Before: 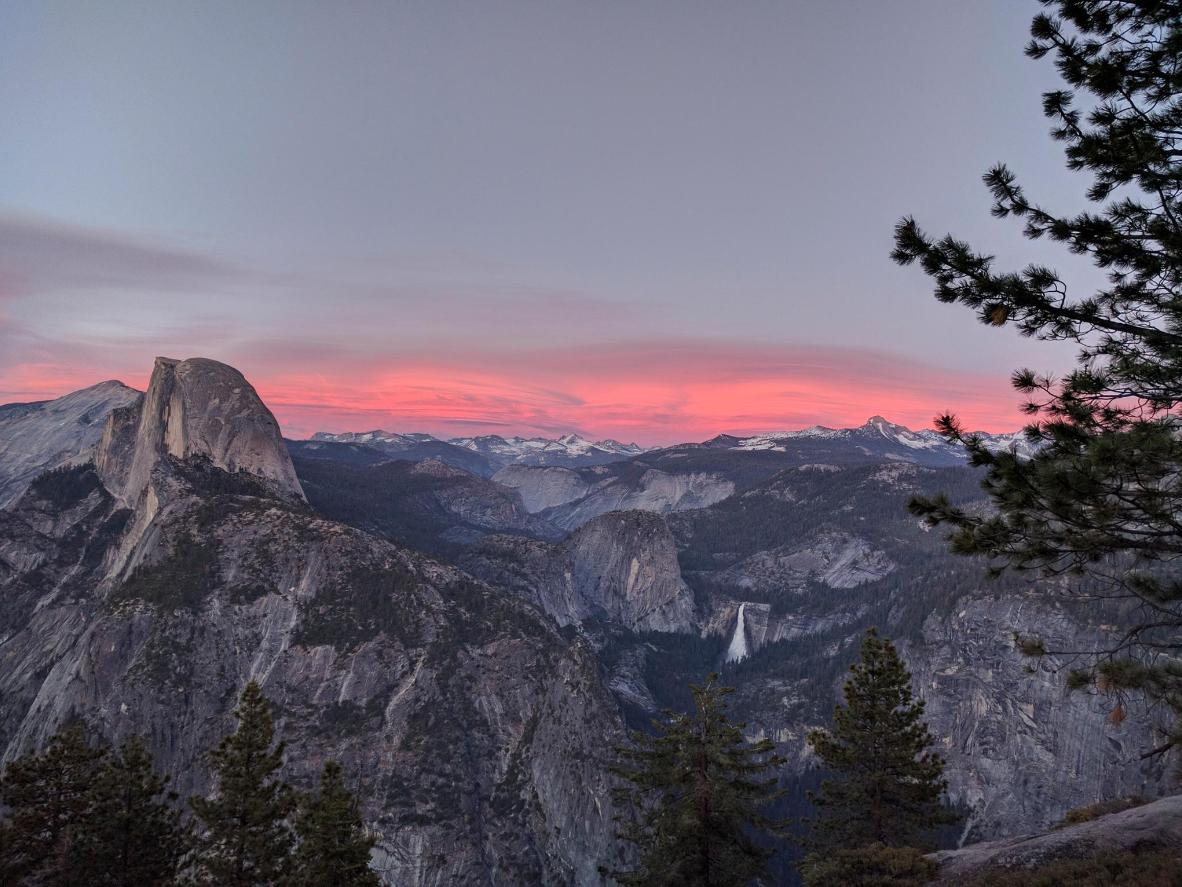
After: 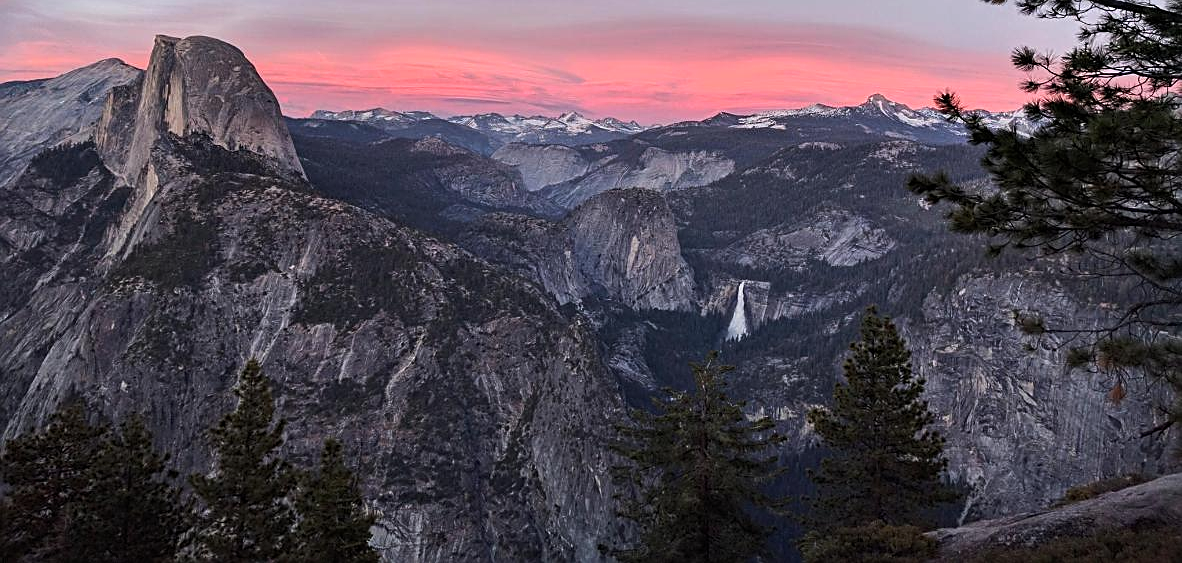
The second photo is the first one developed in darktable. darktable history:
tone equalizer: -8 EV -0.417 EV, -7 EV -0.389 EV, -6 EV -0.333 EV, -5 EV -0.222 EV, -3 EV 0.222 EV, -2 EV 0.333 EV, -1 EV 0.389 EV, +0 EV 0.417 EV, edges refinement/feathering 500, mask exposure compensation -1.57 EV, preserve details no
crop and rotate: top 36.435%
sharpen: on, module defaults
